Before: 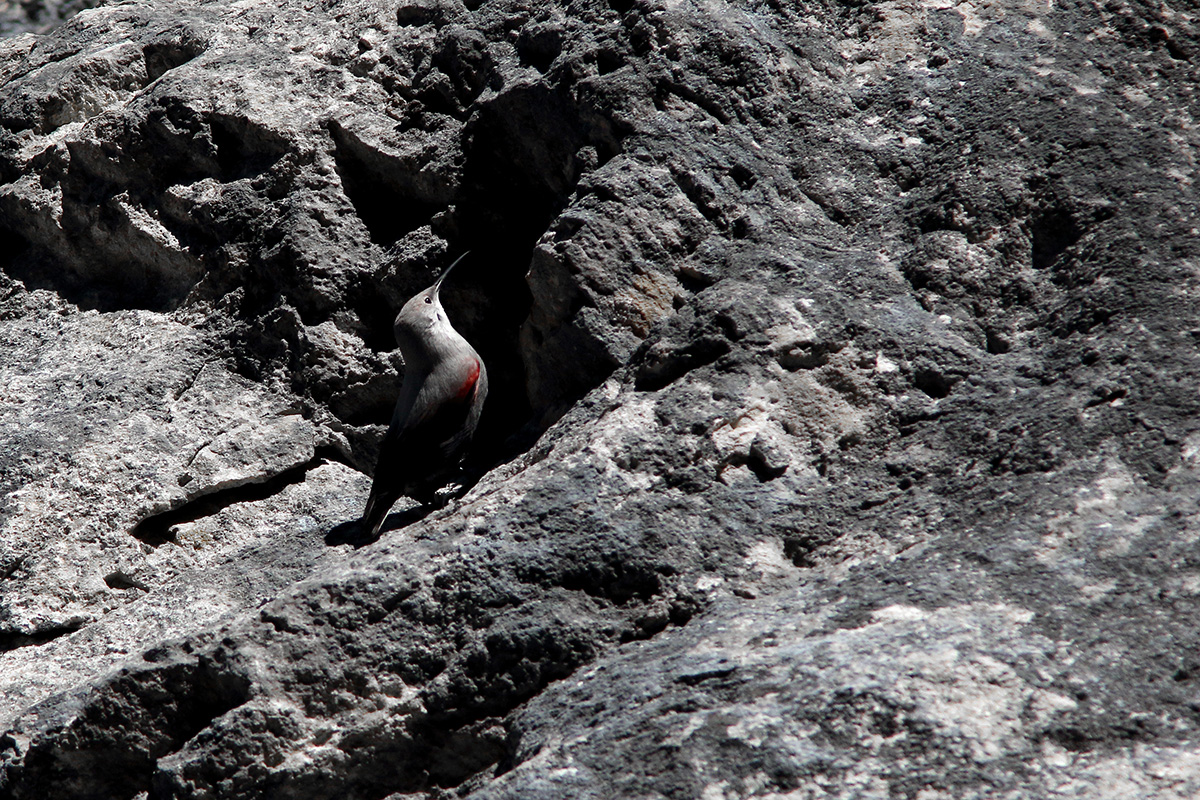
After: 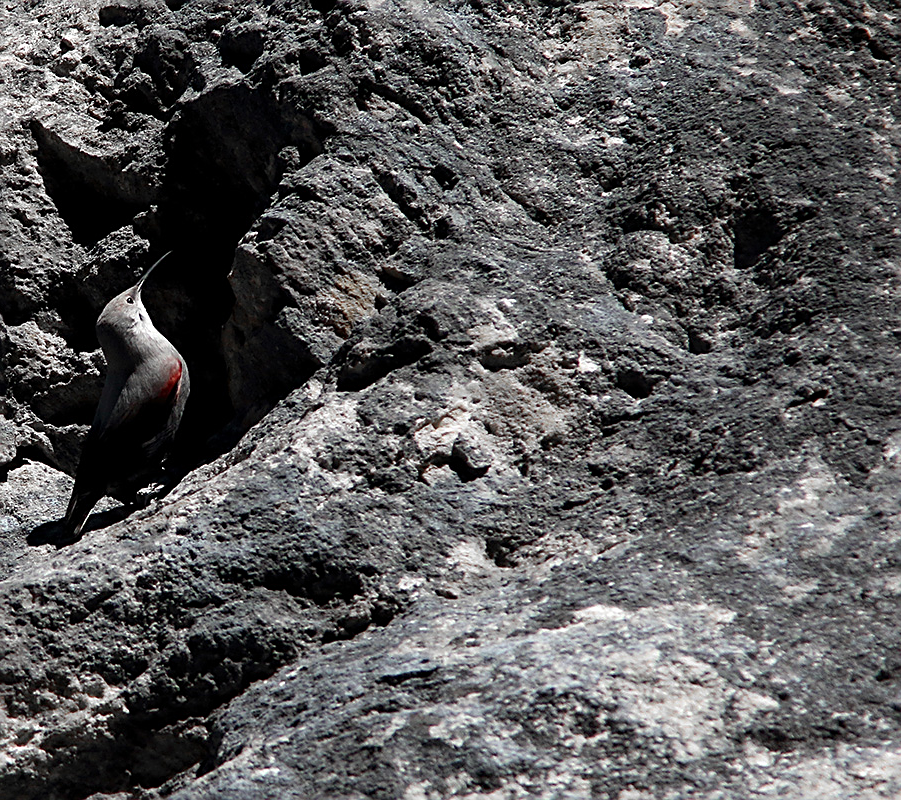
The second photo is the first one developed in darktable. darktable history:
sharpen: on, module defaults
crop and rotate: left 24.884%
